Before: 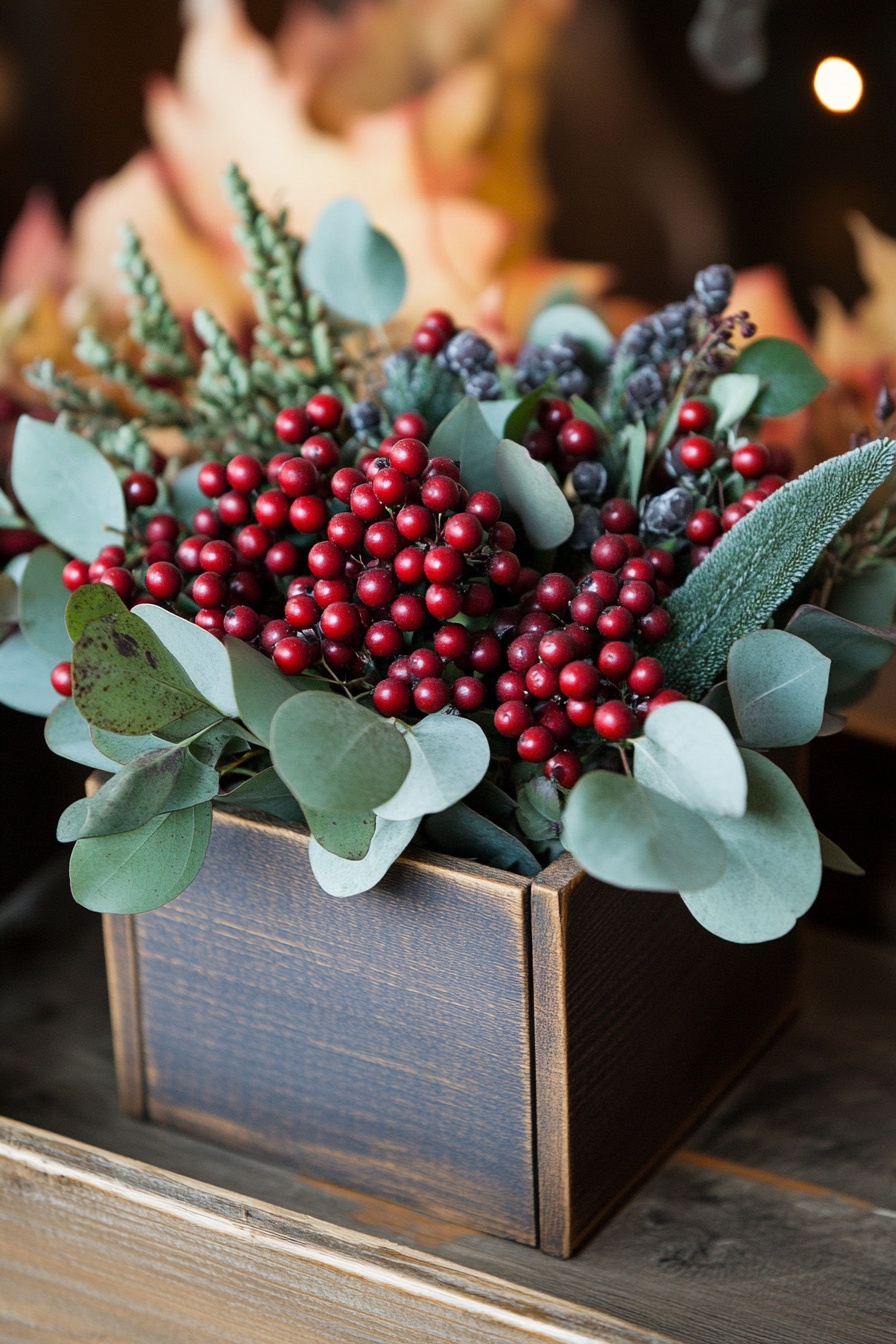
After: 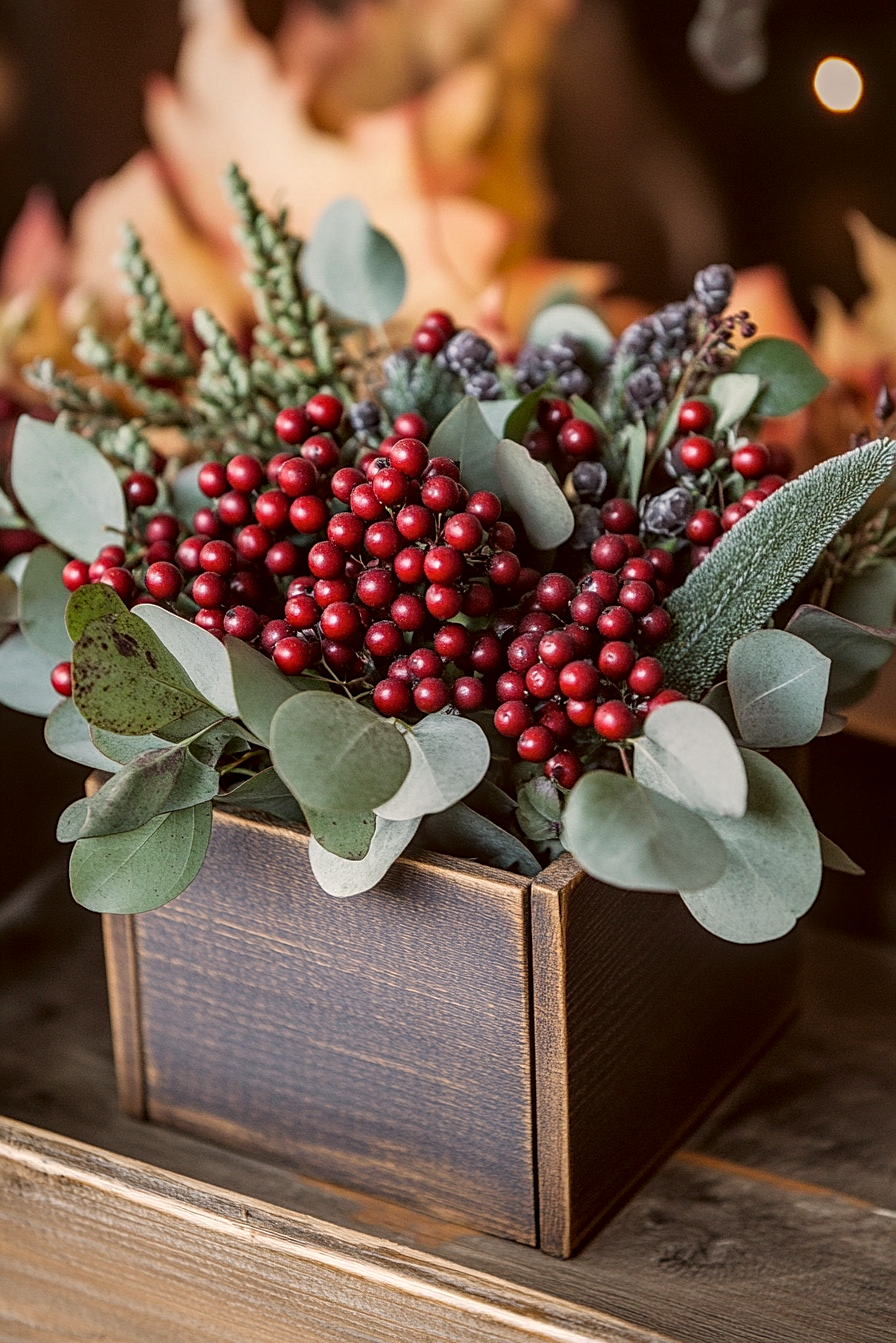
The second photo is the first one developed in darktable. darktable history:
color correction: highlights a* 6.27, highlights b* 8.19, shadows a* 5.94, shadows b* 7.23, saturation 0.9
sharpen: on, module defaults
crop: bottom 0.071%
local contrast: highlights 0%, shadows 0%, detail 133%
